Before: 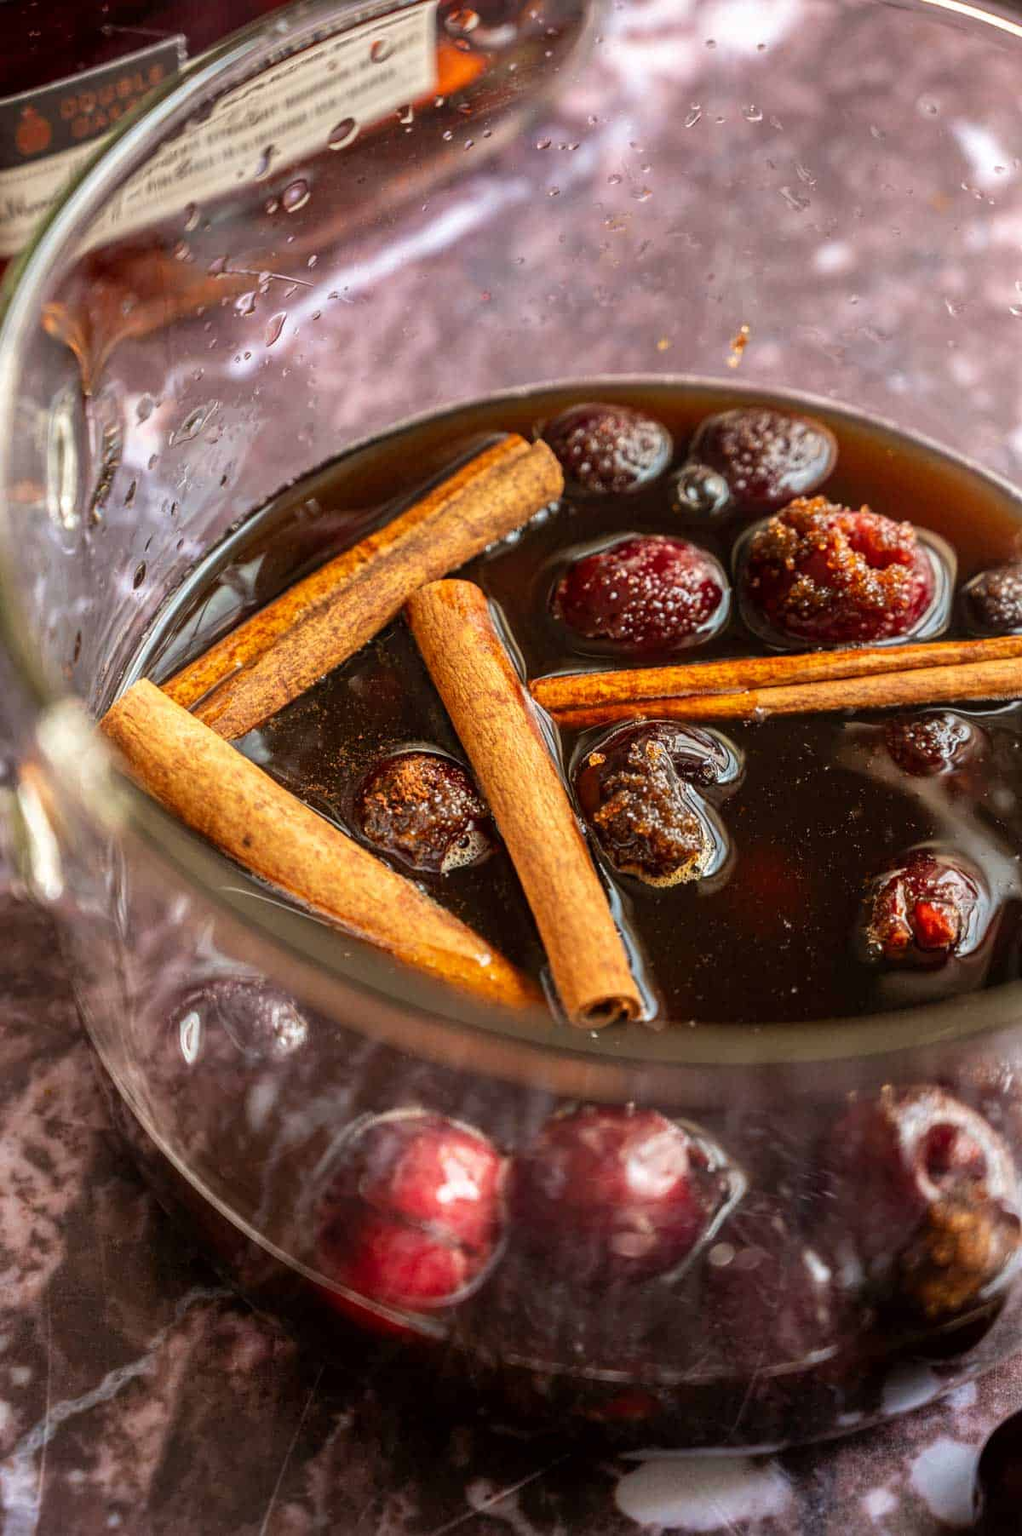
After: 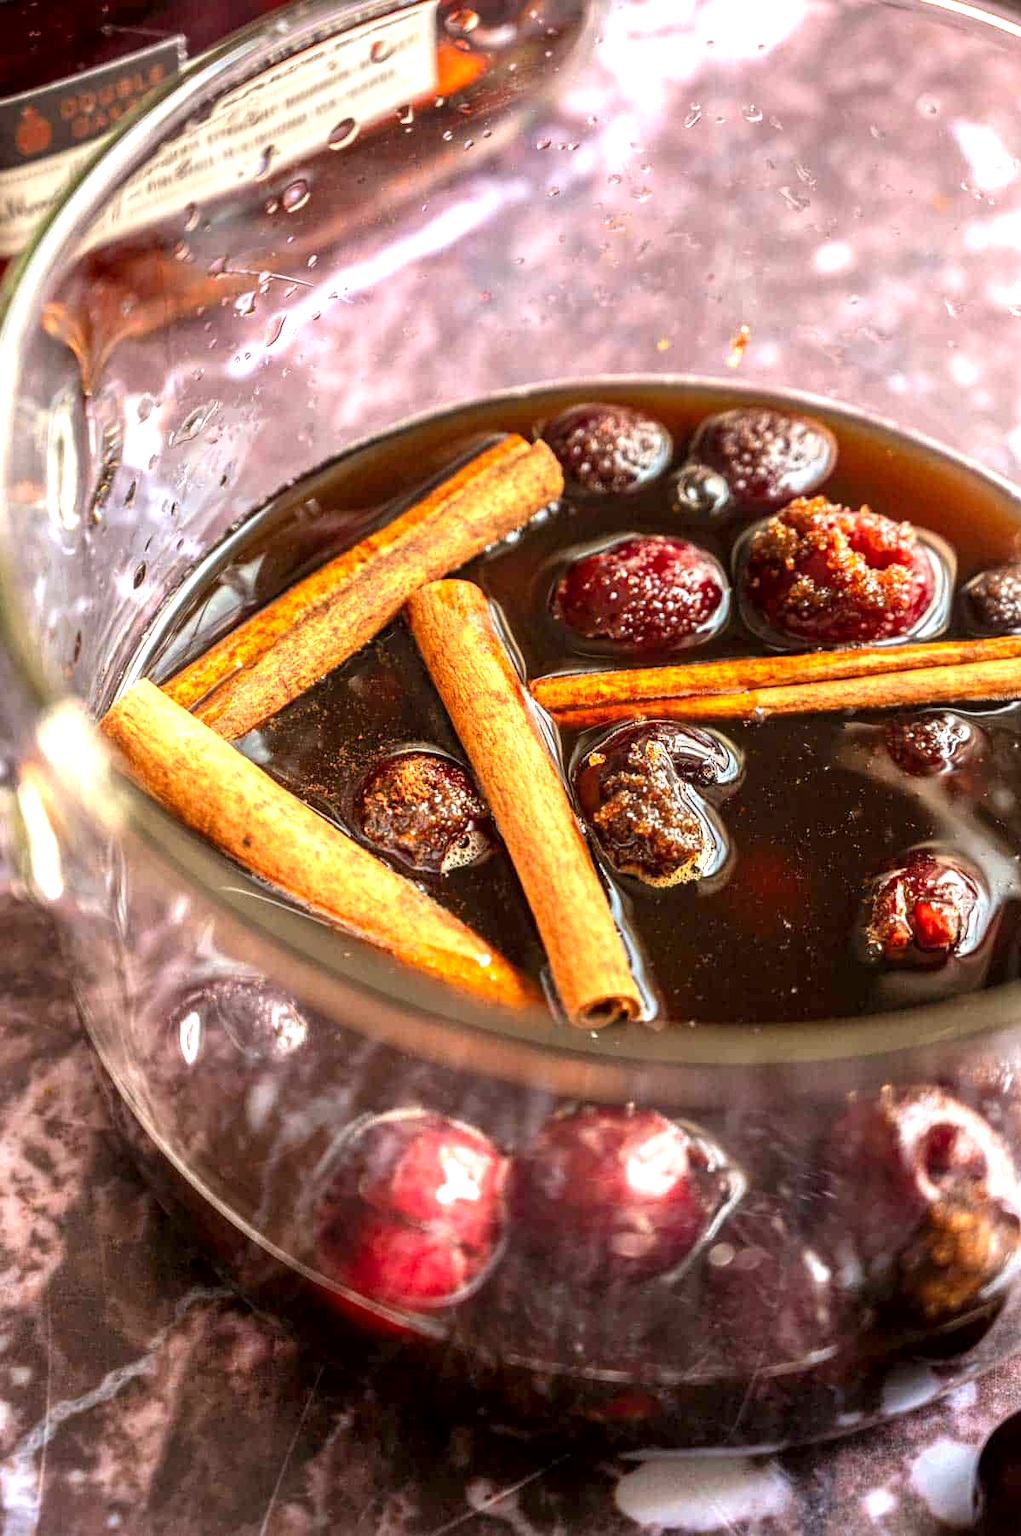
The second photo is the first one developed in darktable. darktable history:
local contrast: highlights 61%, shadows 106%, detail 107%, midtone range 0.529
tone equalizer: on, module defaults
exposure: exposure 1 EV, compensate highlight preservation false
